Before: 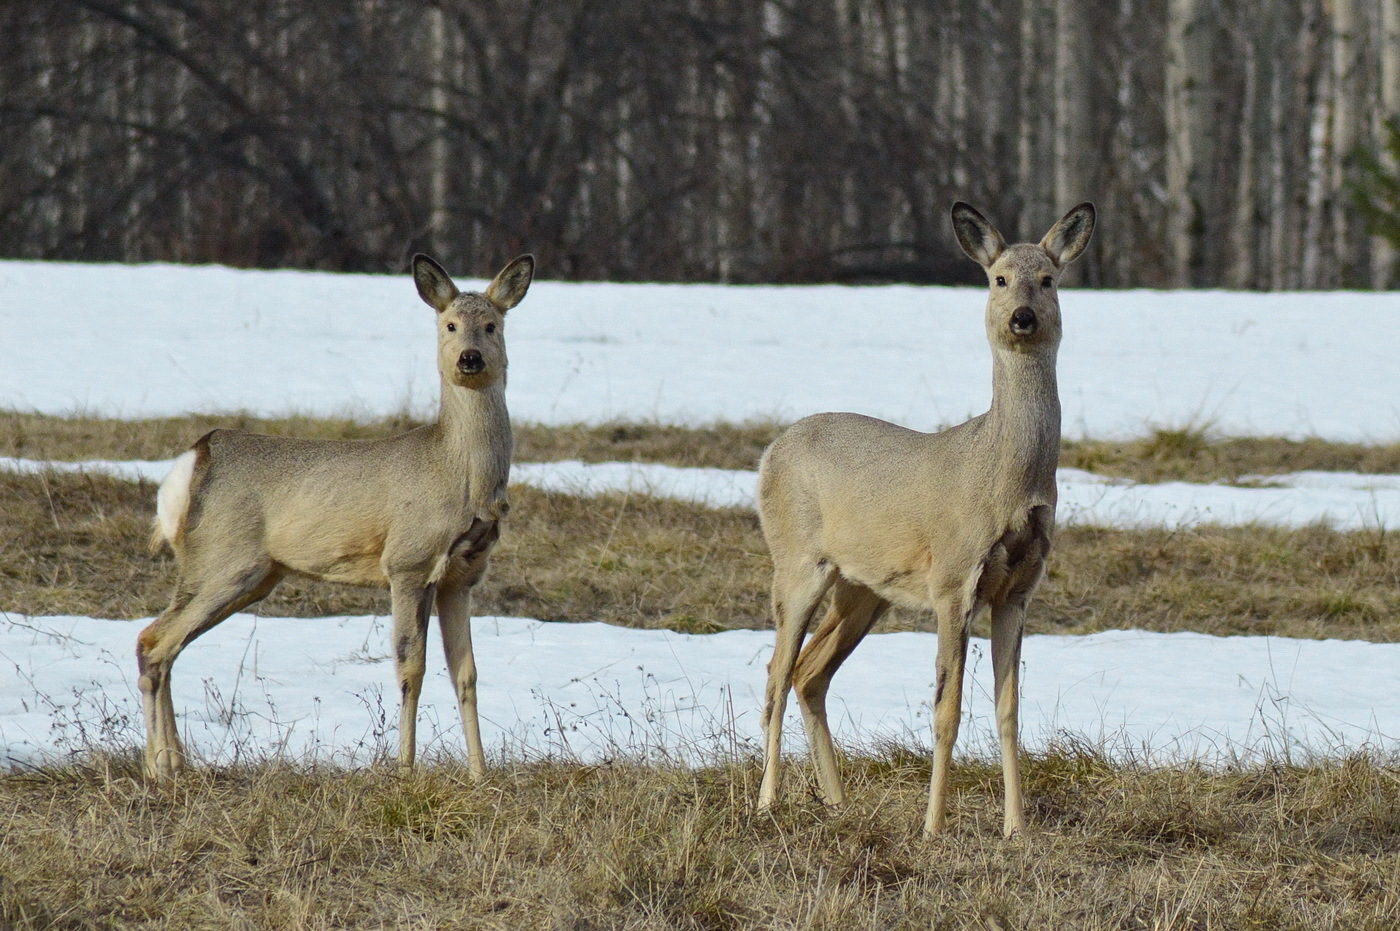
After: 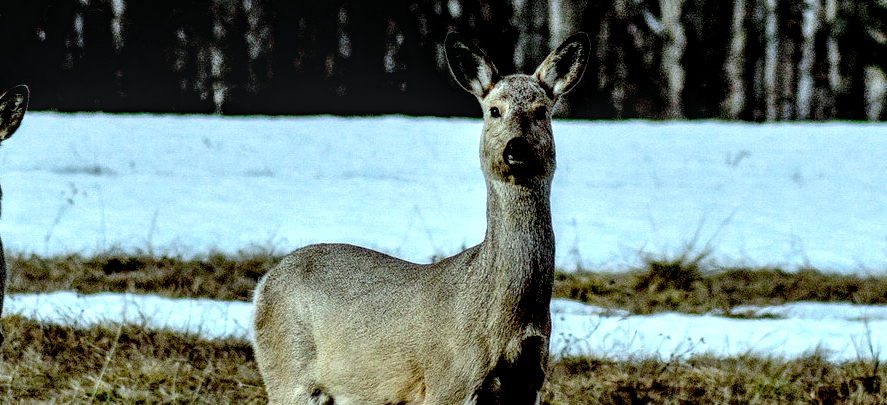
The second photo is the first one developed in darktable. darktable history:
crop: left 36.176%, top 18.211%, right 0.398%, bottom 38.221%
local contrast: highlights 18%, detail 186%
exposure: exposure -1.898 EV, compensate highlight preservation false
tone curve: curves: ch0 [(0, 0) (0.003, 0.01) (0.011, 0.011) (0.025, 0.008) (0.044, 0.007) (0.069, 0.006) (0.1, 0.005) (0.136, 0.015) (0.177, 0.094) (0.224, 0.241) (0.277, 0.369) (0.335, 0.5) (0.399, 0.648) (0.468, 0.811) (0.543, 0.975) (0.623, 0.989) (0.709, 0.989) (0.801, 0.99) (0.898, 0.99) (1, 1)], preserve colors none
color correction: highlights a* -12.96, highlights b* -17.54, saturation 0.703
levels: levels [0, 0.445, 1]
